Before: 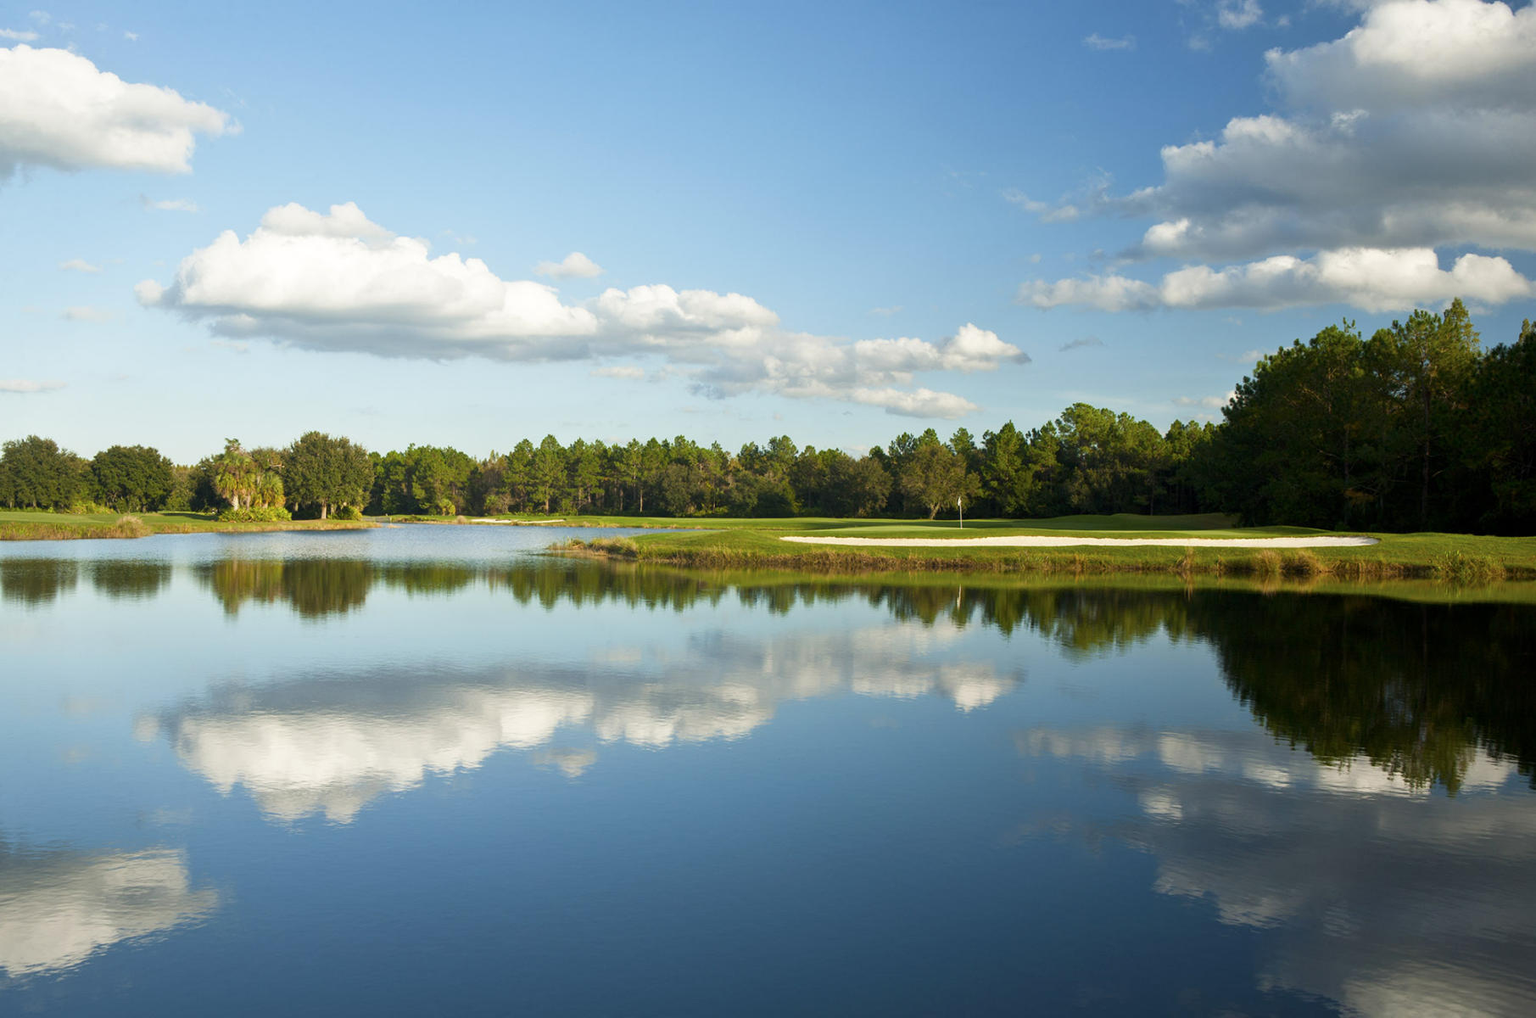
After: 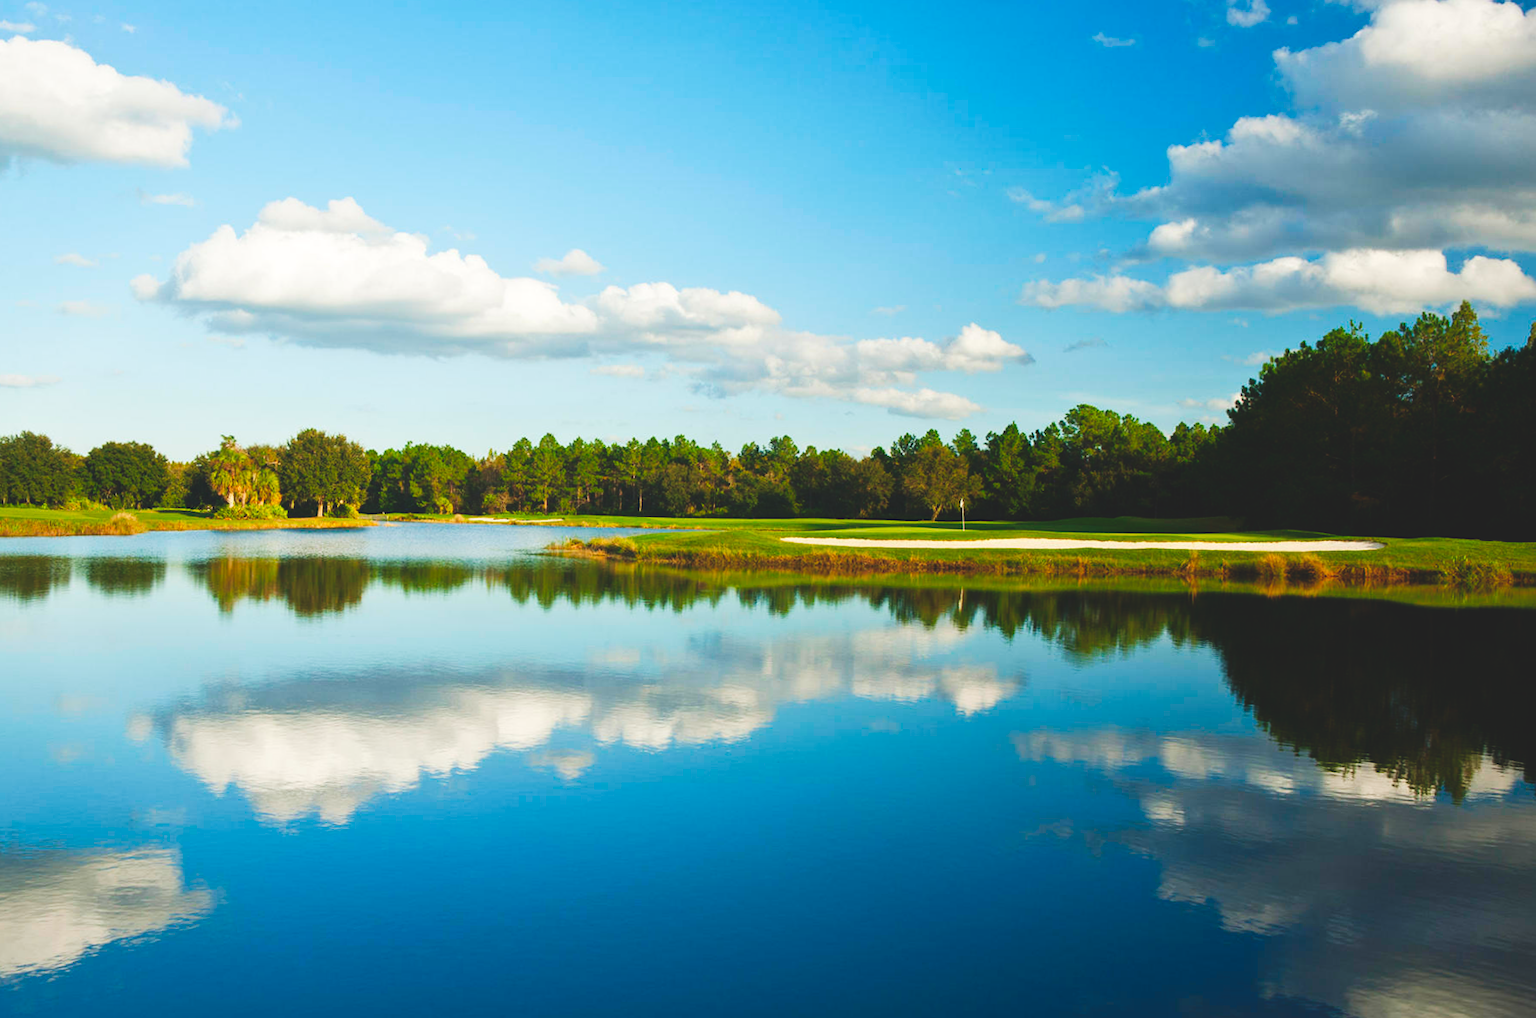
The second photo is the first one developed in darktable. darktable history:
crop and rotate: angle -0.342°
tone curve: curves: ch0 [(0, 0.129) (0.187, 0.207) (0.729, 0.789) (1, 1)], preserve colors none
contrast brightness saturation: brightness -0.016, saturation 0.344
